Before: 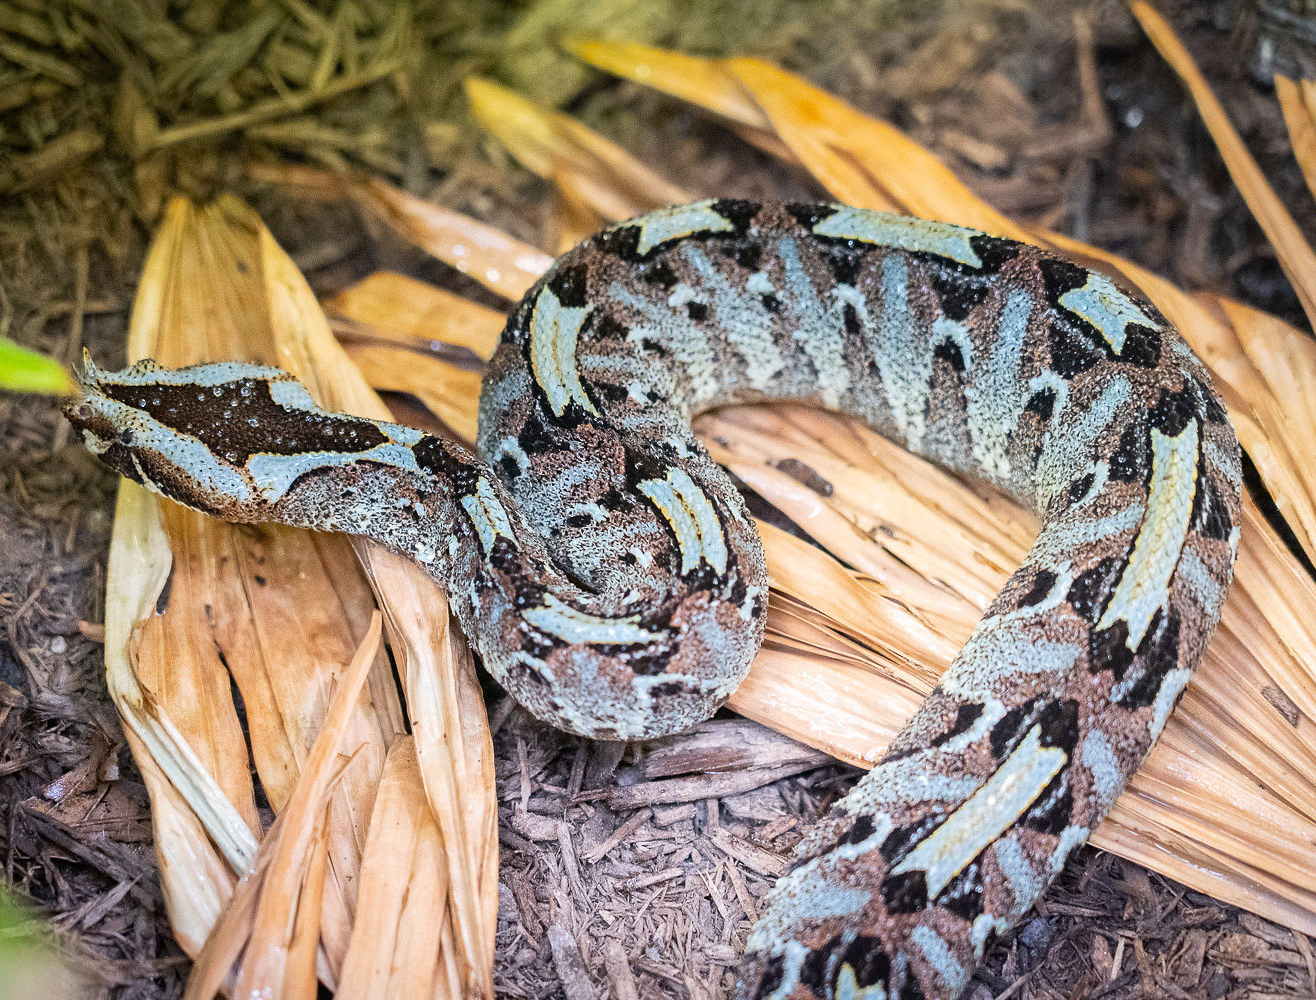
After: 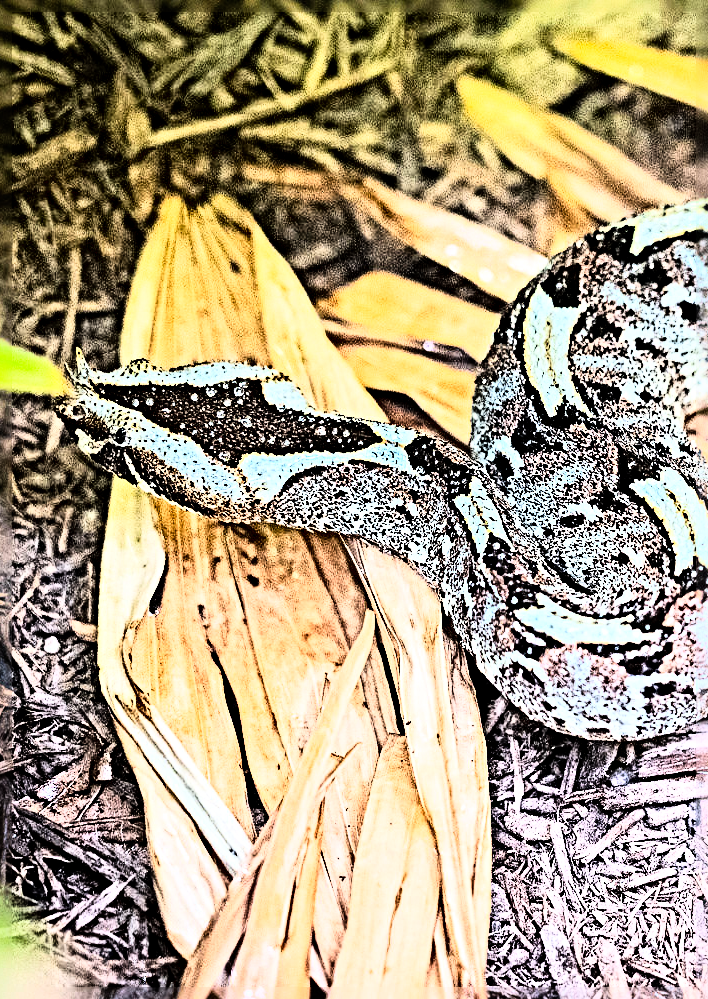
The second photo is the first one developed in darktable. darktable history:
sharpen: radius 6.3, amount 1.8, threshold 0
crop: left 0.587%, right 45.588%, bottom 0.086%
rgb curve: curves: ch0 [(0, 0) (0.21, 0.15) (0.24, 0.21) (0.5, 0.75) (0.75, 0.96) (0.89, 0.99) (1, 1)]; ch1 [(0, 0.02) (0.21, 0.13) (0.25, 0.2) (0.5, 0.67) (0.75, 0.9) (0.89, 0.97) (1, 1)]; ch2 [(0, 0.02) (0.21, 0.13) (0.25, 0.2) (0.5, 0.67) (0.75, 0.9) (0.89, 0.97) (1, 1)], compensate middle gray true
